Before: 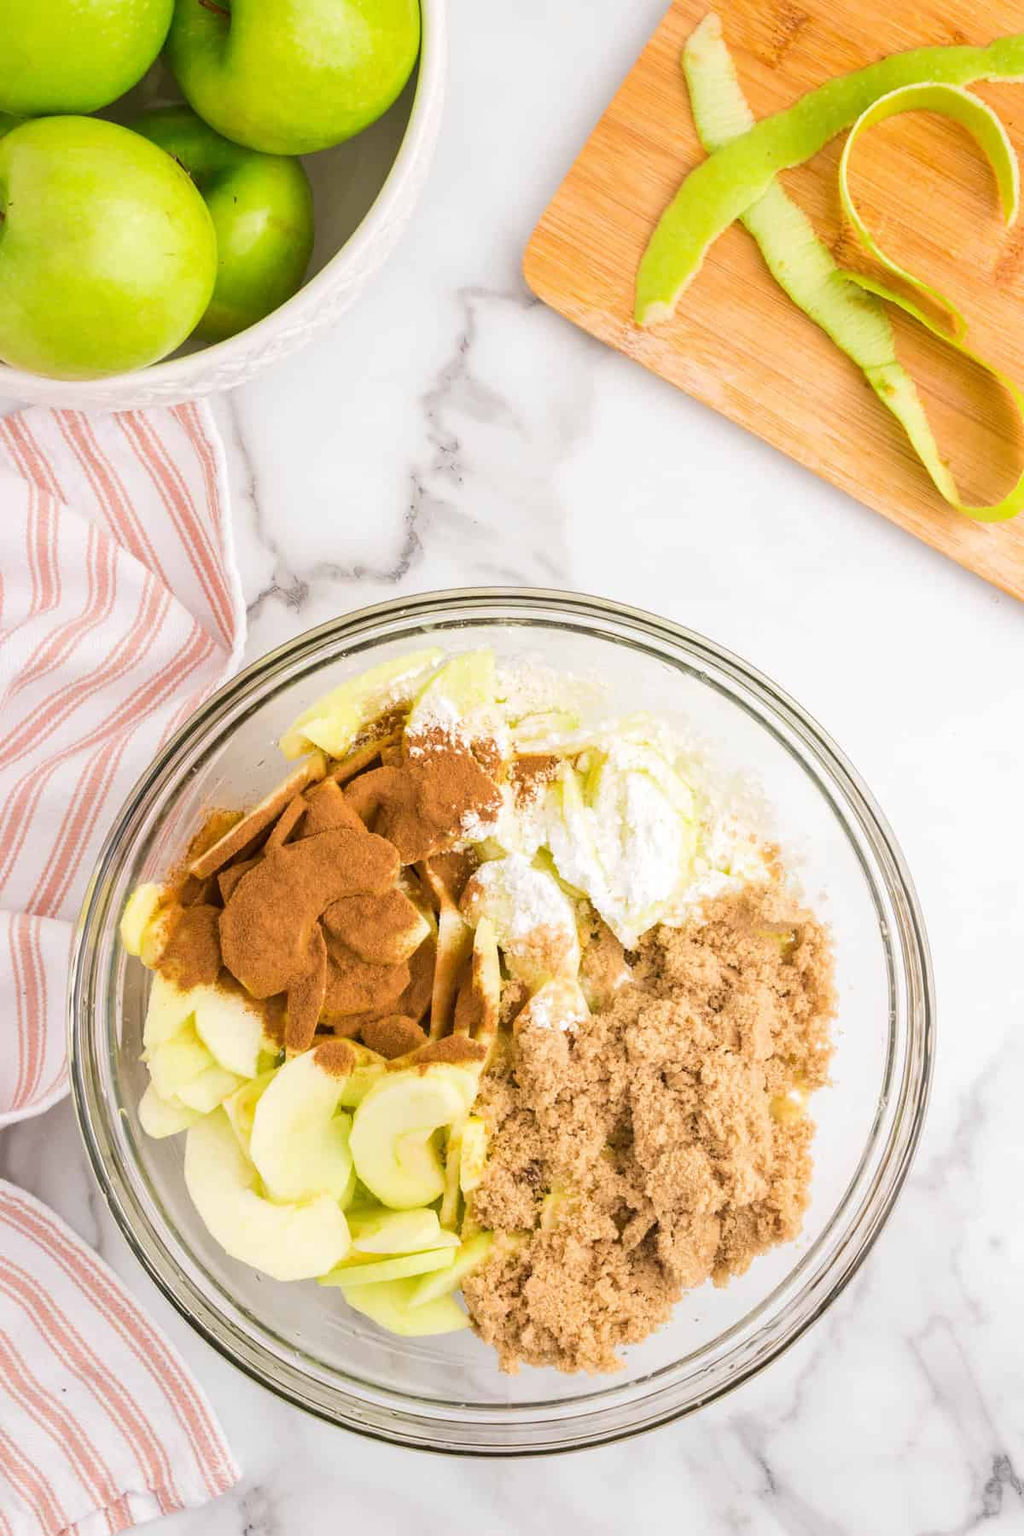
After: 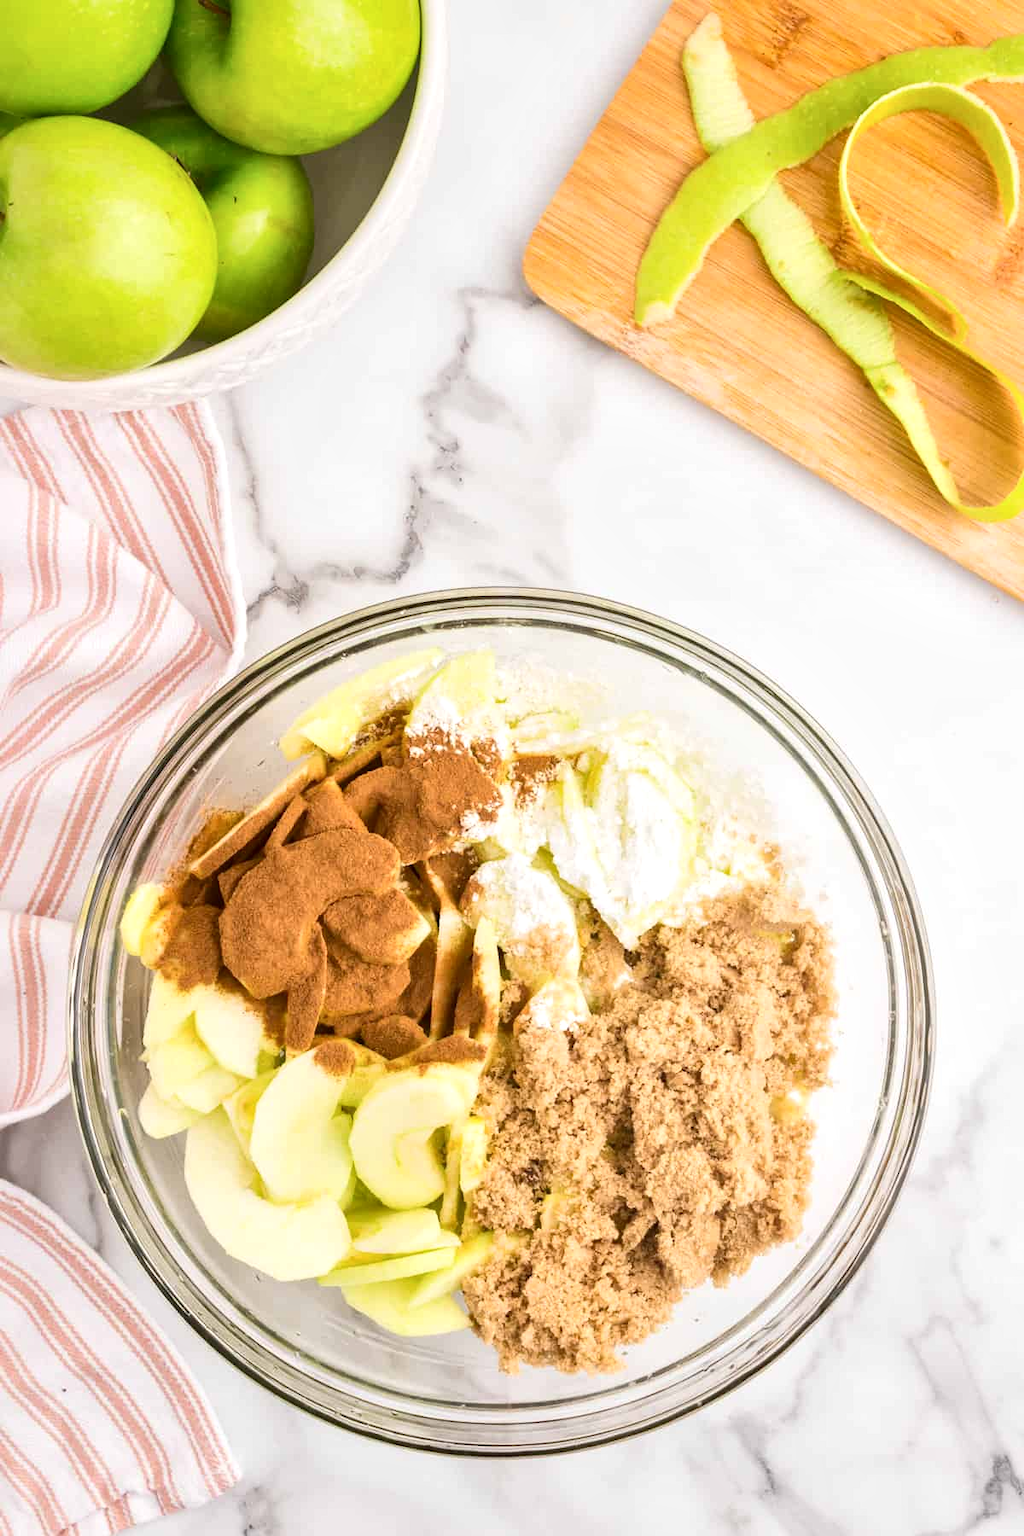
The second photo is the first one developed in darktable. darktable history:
local contrast: mode bilateral grid, contrast 20, coarseness 50, detail 143%, midtone range 0.2
contrast brightness saturation: contrast 0.15, brightness 0.042
